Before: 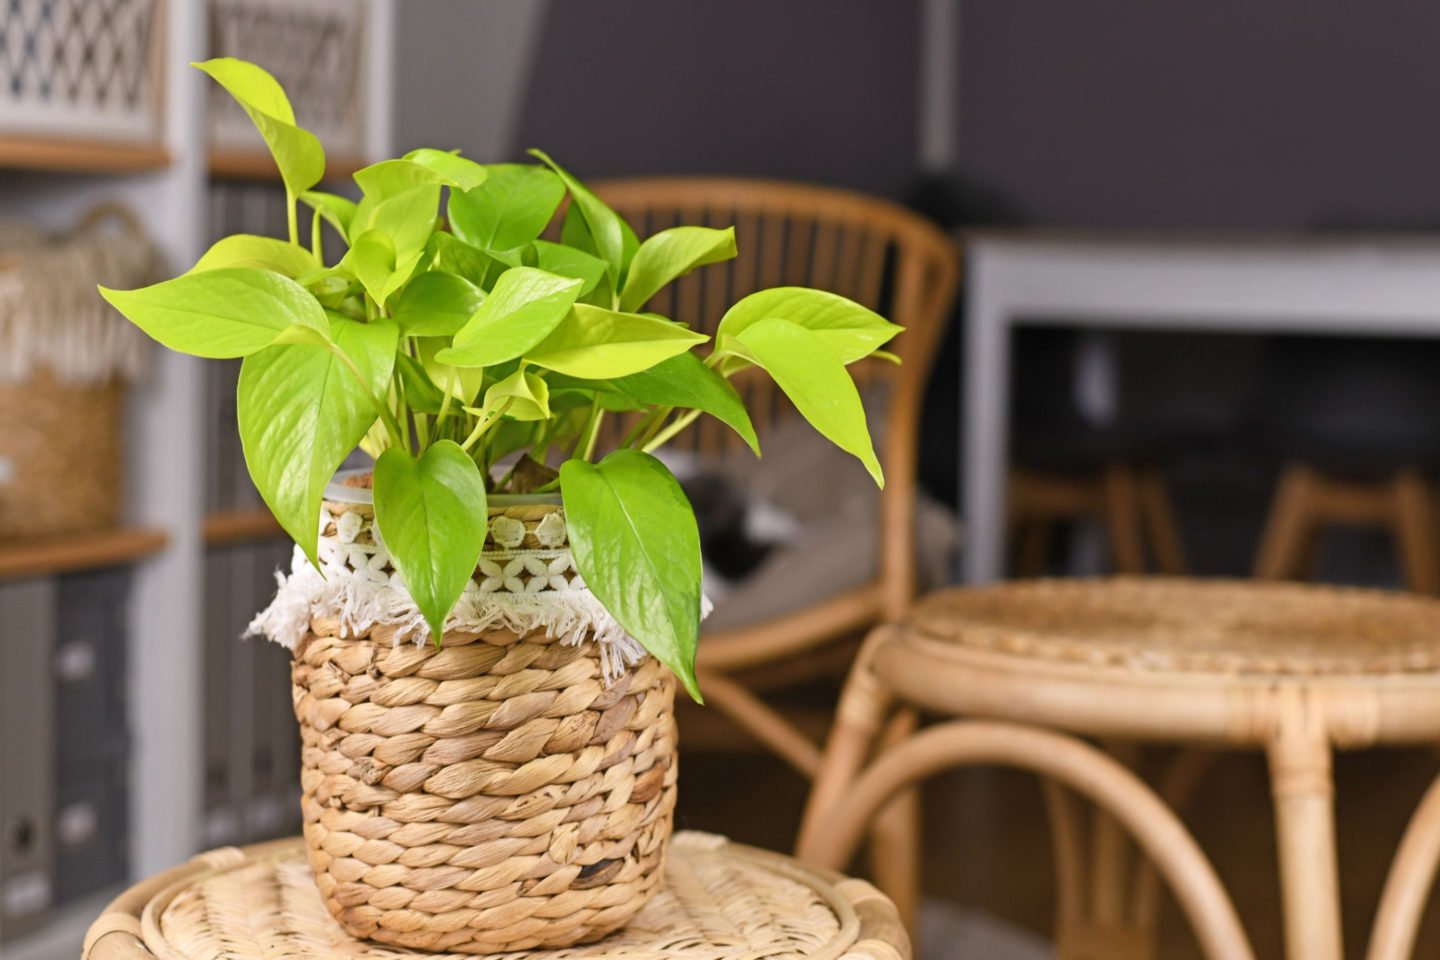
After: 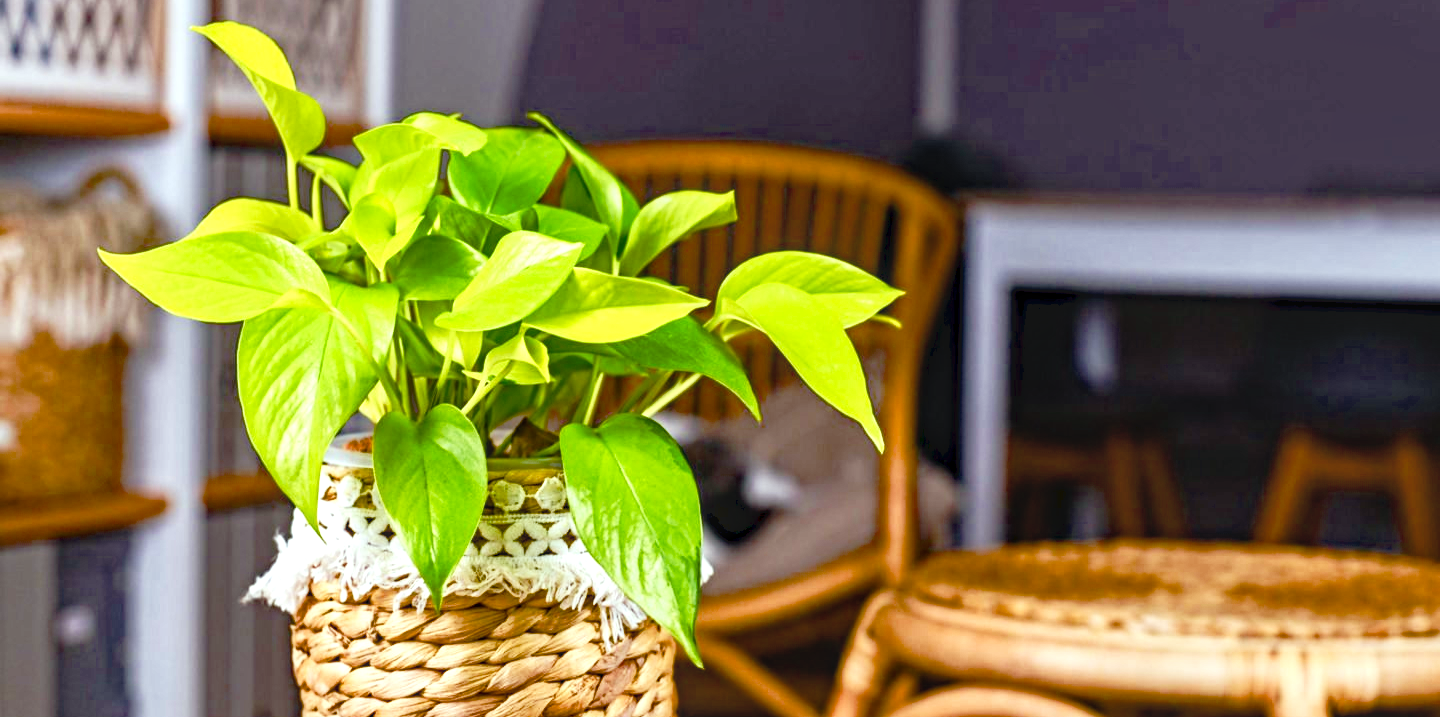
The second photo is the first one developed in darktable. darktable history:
exposure: black level correction 0.001, exposure 0.499 EV, compensate exposure bias true, compensate highlight preservation false
color balance rgb: perceptual saturation grading › global saturation 23.132%, perceptual saturation grading › highlights -23.352%, perceptual saturation grading › mid-tones 24.63%, perceptual saturation grading › shadows 39.325%, perceptual brilliance grading › global brilliance 2.573%, saturation formula JzAzBz (2021)
color correction: highlights a* -6.93, highlights b* 0.721
local contrast: on, module defaults
tone curve: curves: ch0 [(0, 0) (0.003, 0.049) (0.011, 0.051) (0.025, 0.055) (0.044, 0.065) (0.069, 0.081) (0.1, 0.11) (0.136, 0.15) (0.177, 0.195) (0.224, 0.242) (0.277, 0.308) (0.335, 0.375) (0.399, 0.436) (0.468, 0.5) (0.543, 0.574) (0.623, 0.665) (0.709, 0.761) (0.801, 0.851) (0.898, 0.933) (1, 1)], preserve colors none
haze removal: strength 0.302, distance 0.248, compatibility mode true
crop: top 3.81%, bottom 21.482%
